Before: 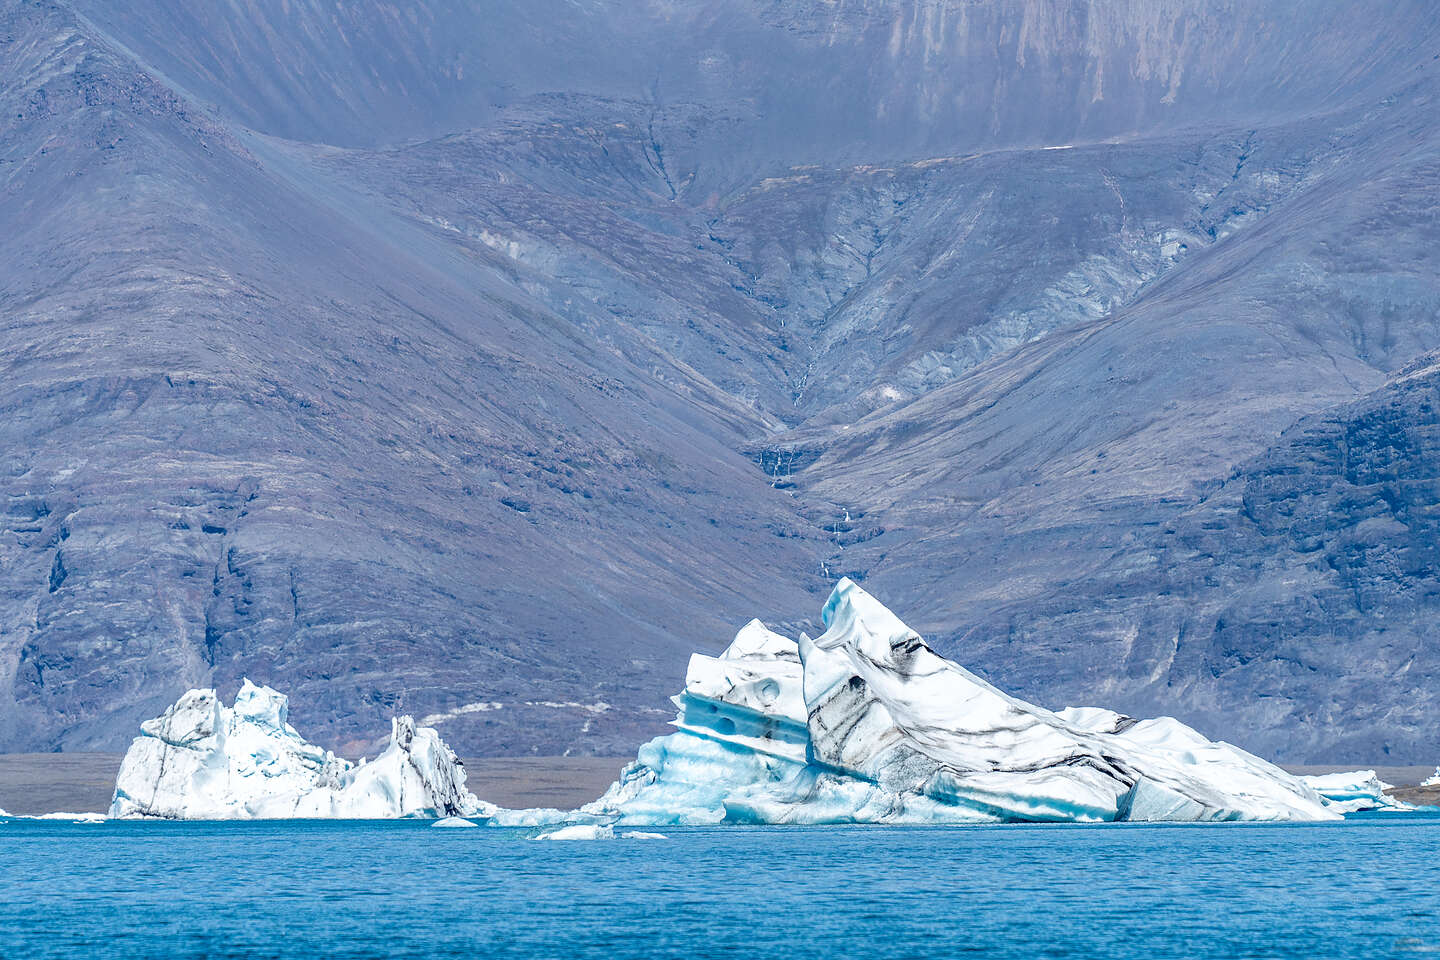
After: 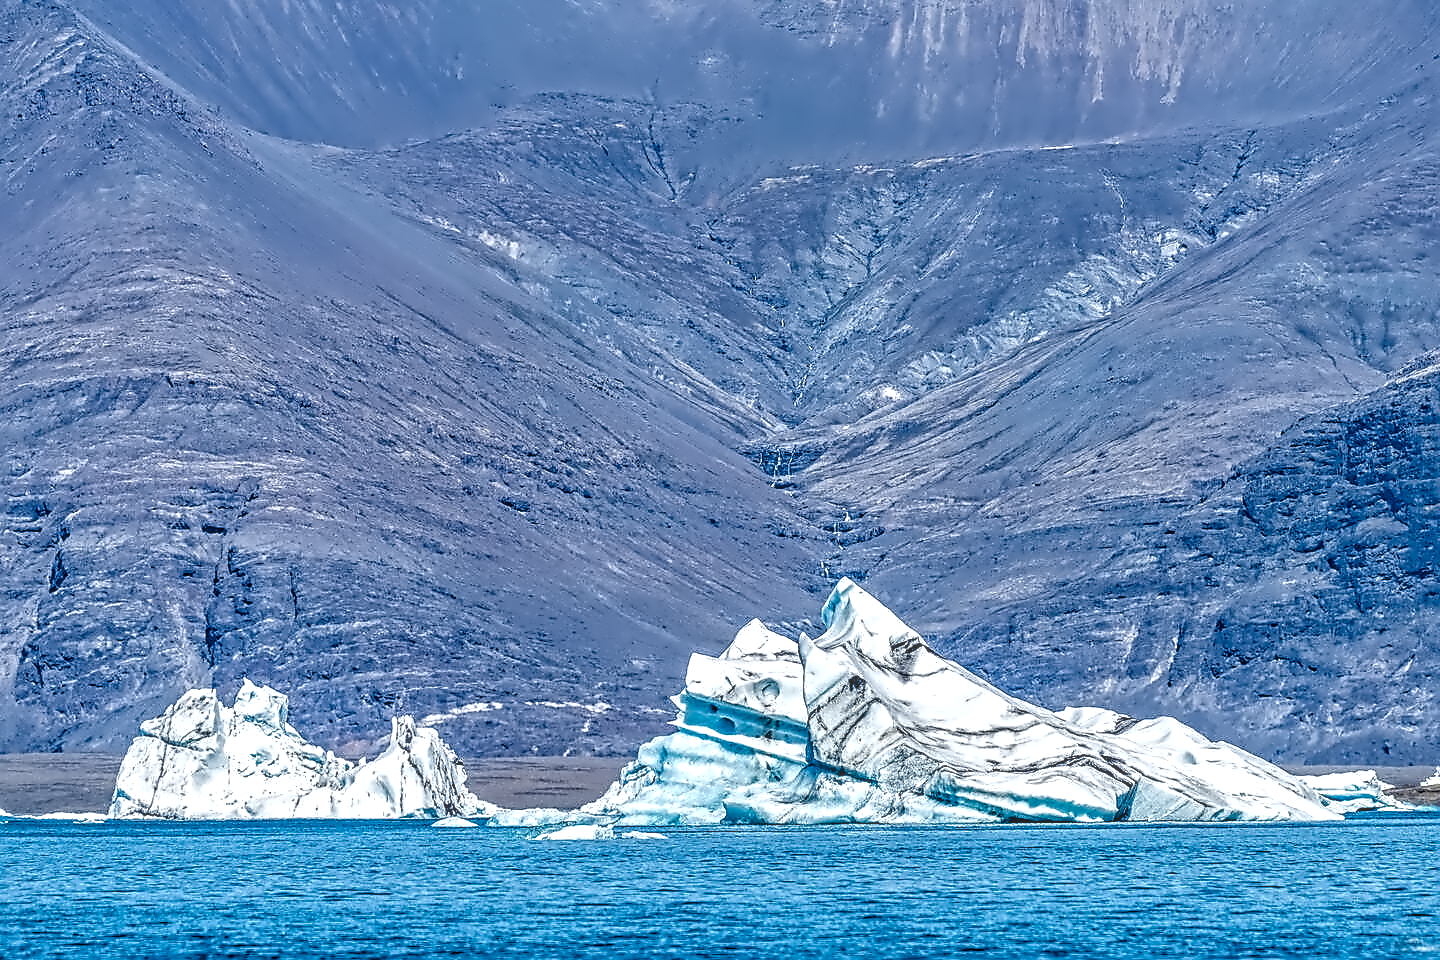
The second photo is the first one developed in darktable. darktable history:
contrast equalizer "denoise & sharpen": octaves 7, y [[0.5, 0.542, 0.583, 0.625, 0.667, 0.708], [0.5 ×6], [0.5 ×6], [0, 0.033, 0.067, 0.1, 0.133, 0.167], [0, 0.05, 0.1, 0.15, 0.2, 0.25]]
sharpen "sharpen": on, module defaults
haze removal: compatibility mode true, adaptive false
denoise (profiled): preserve shadows 1.3, scattering 0.018, a [-1, 0, 0], compensate highlight preservation false
color balance rgb "basic colorfulness: standard": perceptual saturation grading › global saturation 20%, perceptual saturation grading › highlights -25%, perceptual saturation grading › shadows 25%
local contrast "clarity": highlights 0%, shadows 0%, detail 133%
